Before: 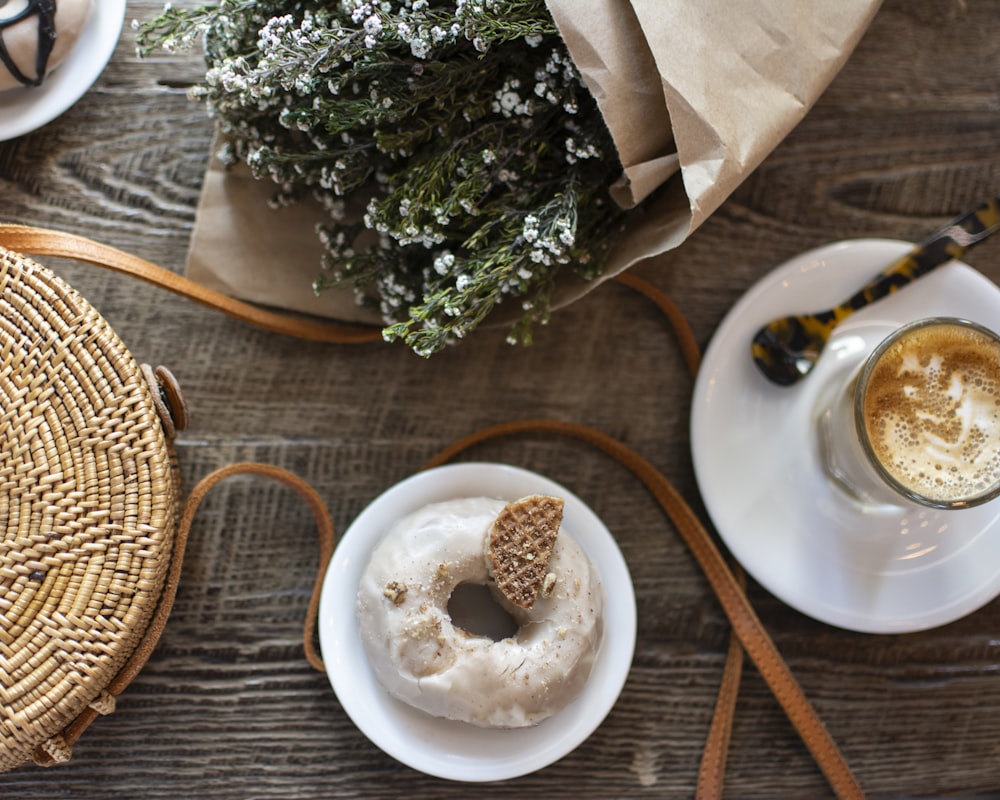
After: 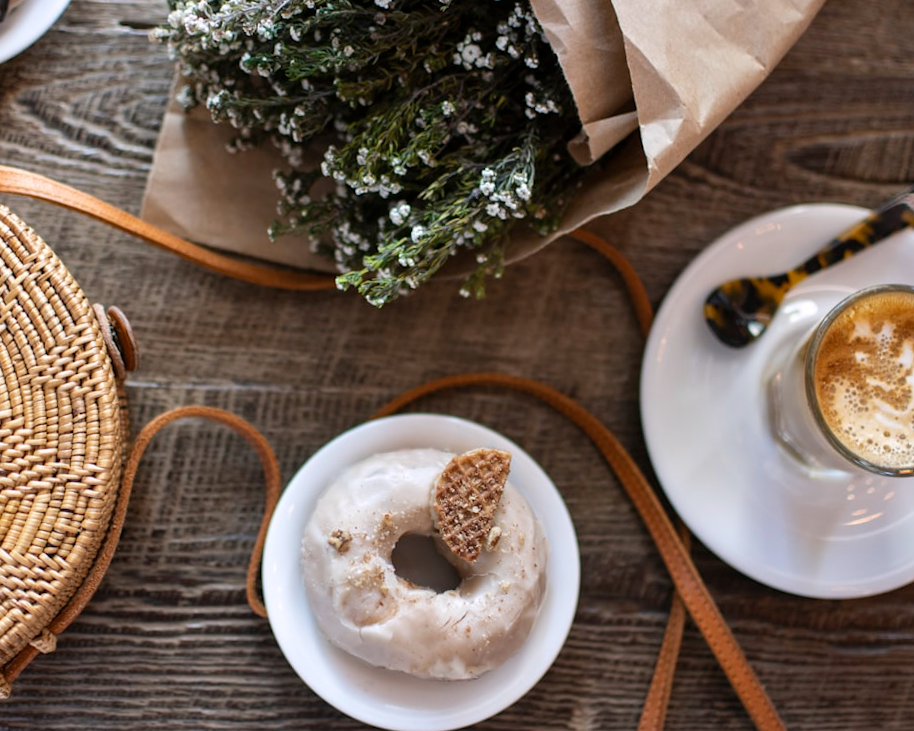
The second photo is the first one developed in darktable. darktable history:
white balance: red 1.009, blue 1.027
crop and rotate: angle -1.96°, left 3.097%, top 4.154%, right 1.586%, bottom 0.529%
